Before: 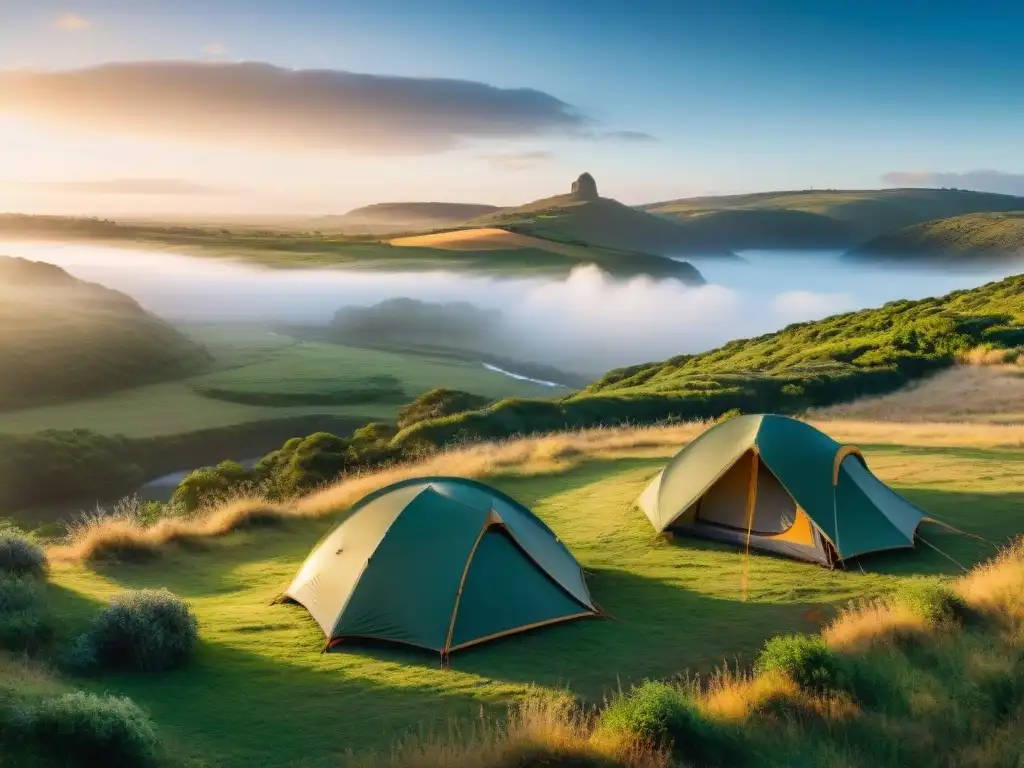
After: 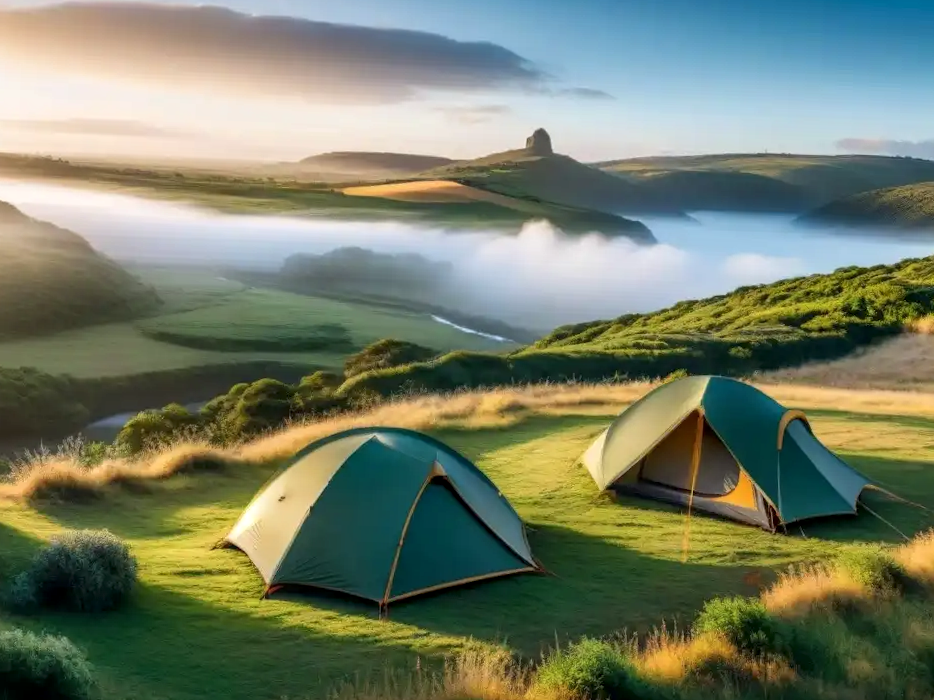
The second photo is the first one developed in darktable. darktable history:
white balance: red 0.982, blue 1.018
local contrast: detail 130%
crop and rotate: angle -1.96°, left 3.097%, top 4.154%, right 1.586%, bottom 0.529%
